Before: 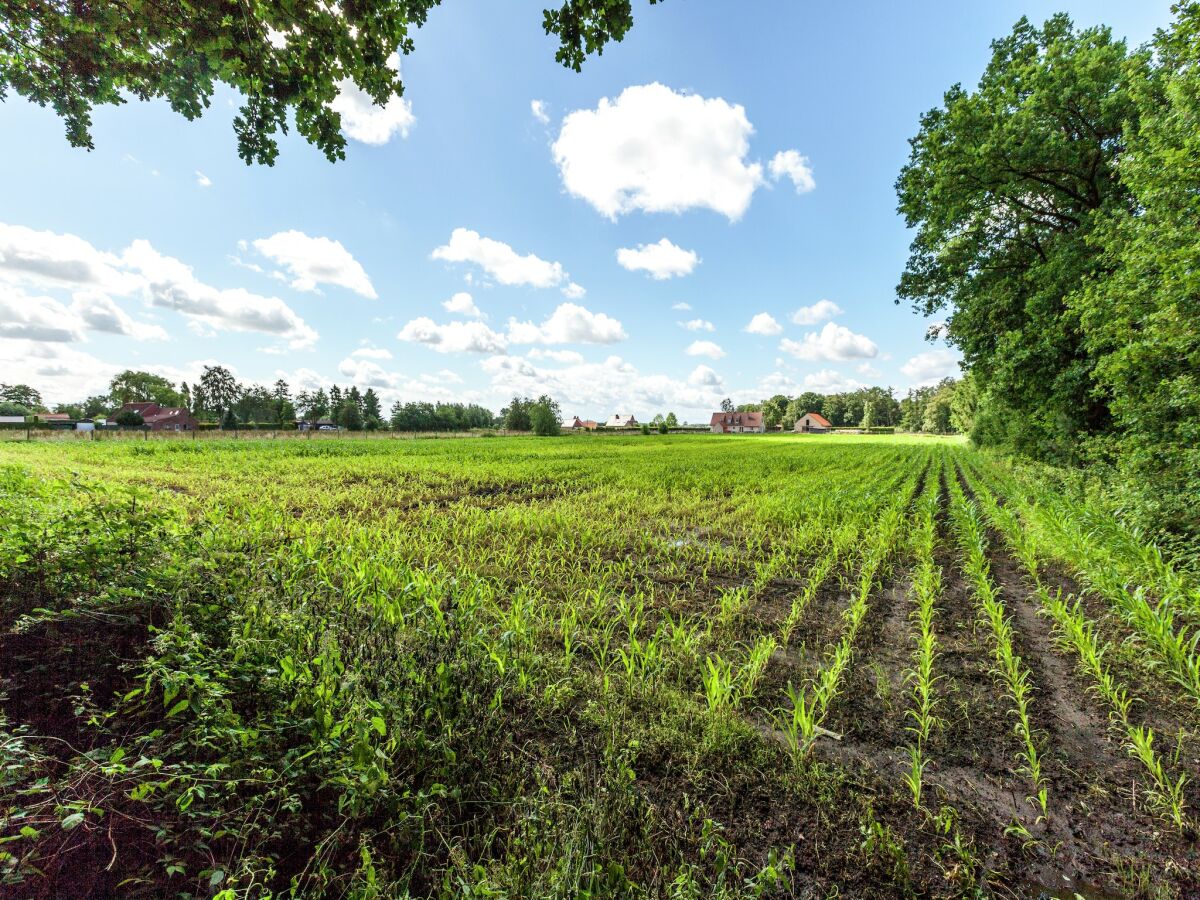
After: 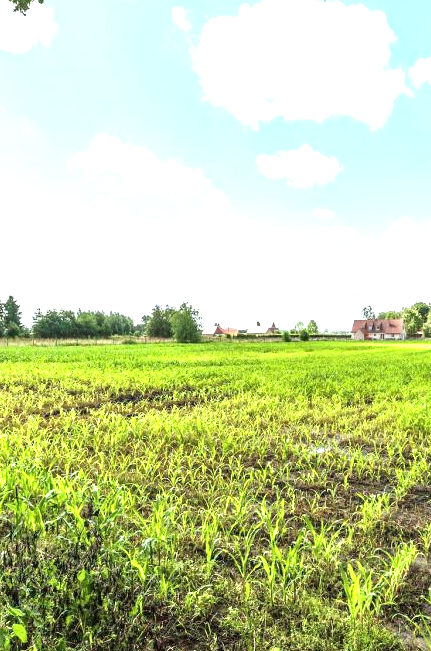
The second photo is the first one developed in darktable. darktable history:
crop and rotate: left 29.939%, top 10.356%, right 34.066%, bottom 17.247%
exposure: black level correction 0, exposure 1 EV, compensate highlight preservation false
